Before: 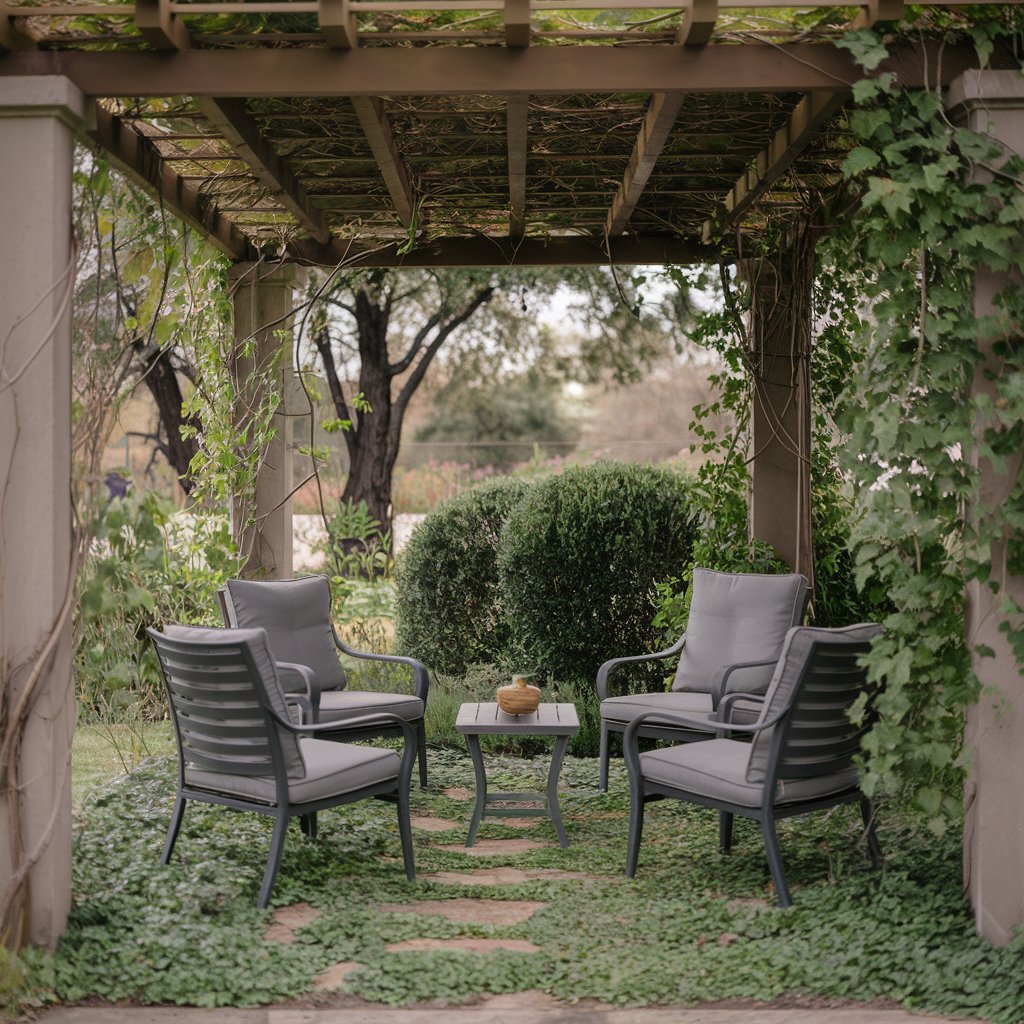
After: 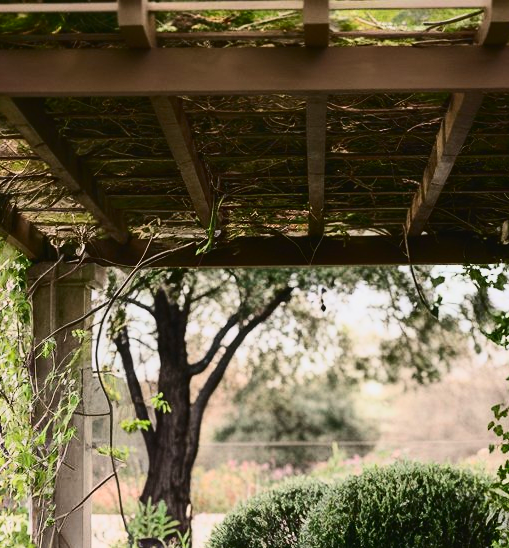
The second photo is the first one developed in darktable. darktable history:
contrast brightness saturation: contrast 0.118, brightness -0.12, saturation 0.197
crop: left 19.722%, right 30.543%, bottom 46.419%
tone curve: curves: ch0 [(0, 0.026) (0.146, 0.158) (0.272, 0.34) (0.434, 0.625) (0.676, 0.871) (0.994, 0.955)], color space Lab, independent channels, preserve colors none
